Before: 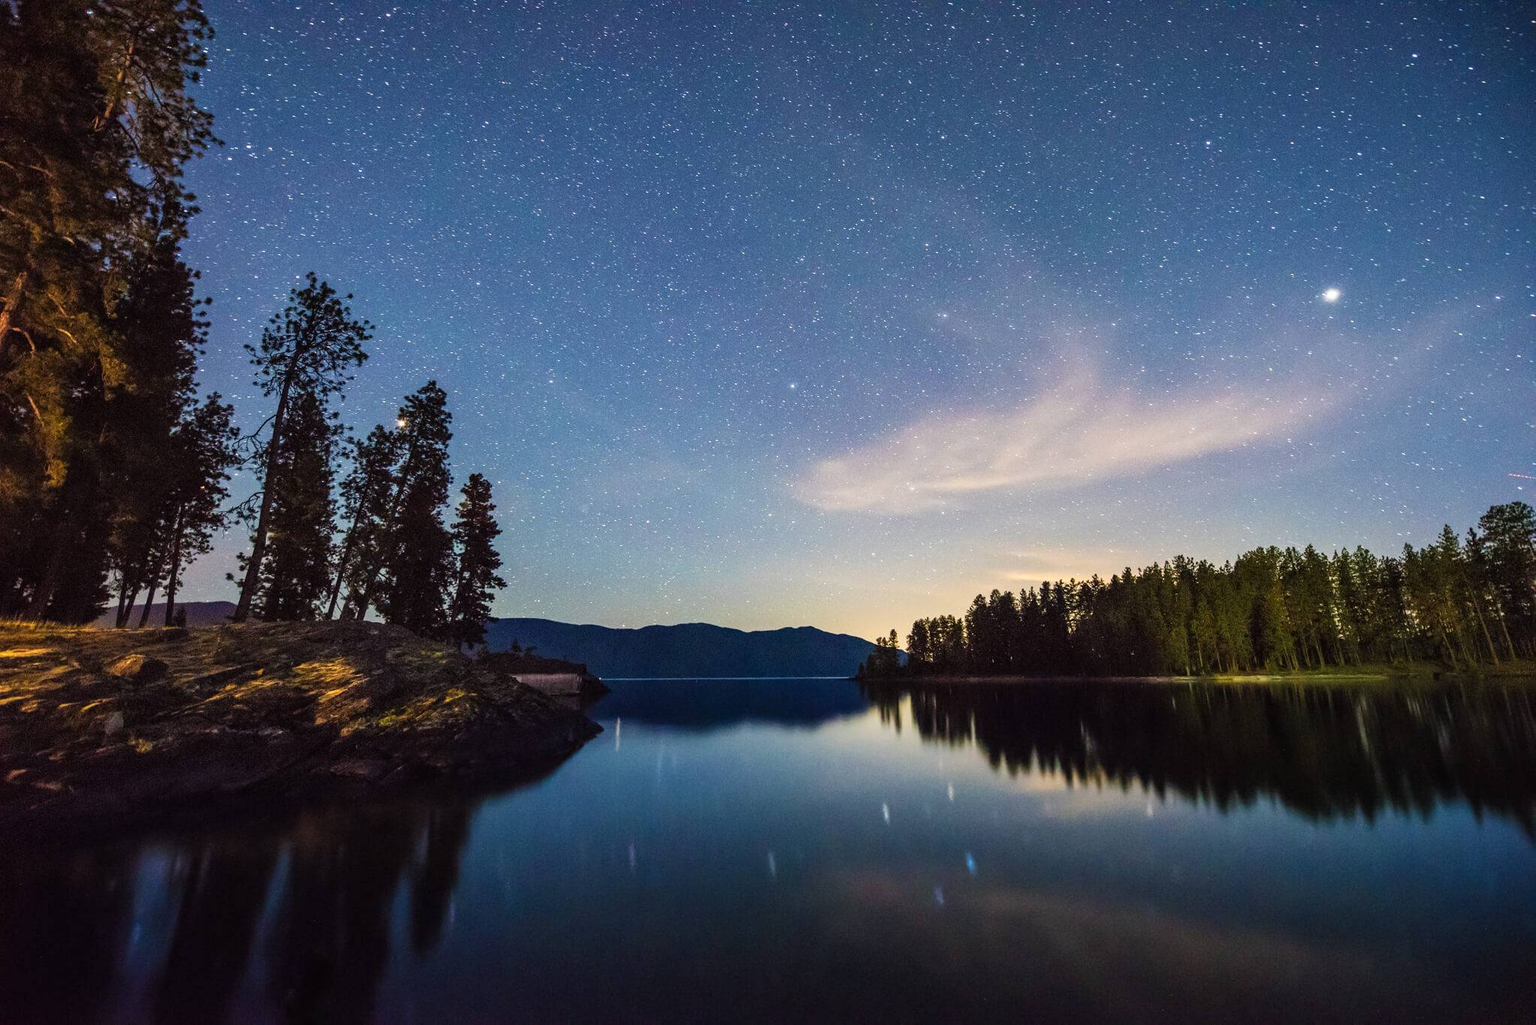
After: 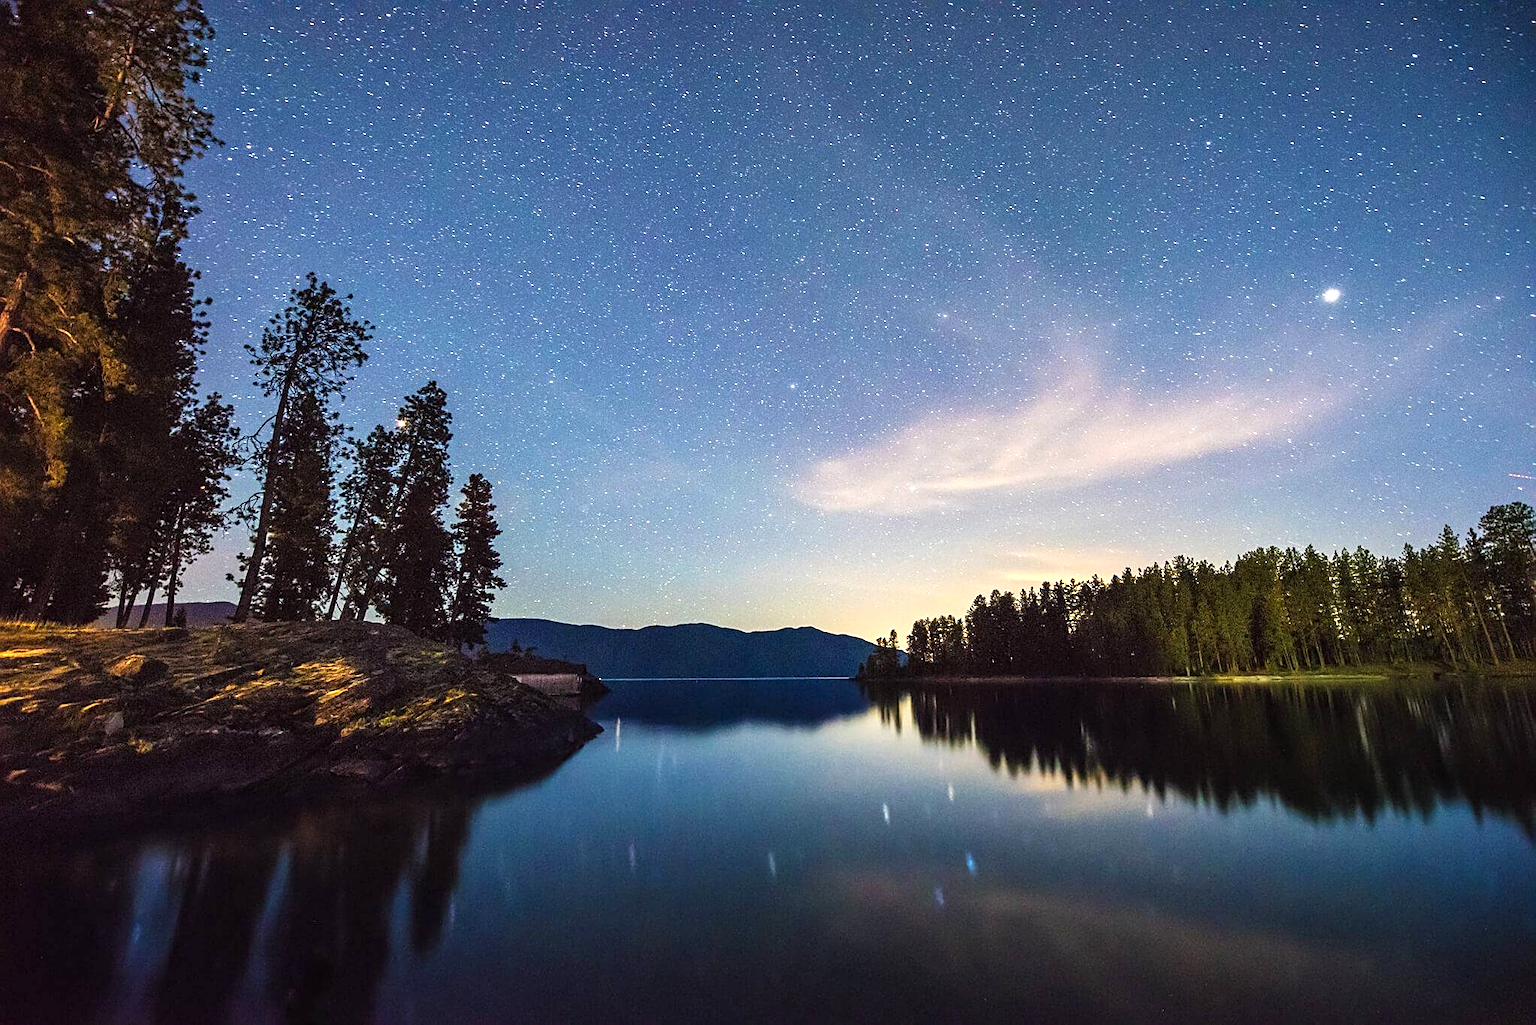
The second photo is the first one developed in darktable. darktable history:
exposure: exposure 0.492 EV, compensate highlight preservation false
sharpen: on, module defaults
